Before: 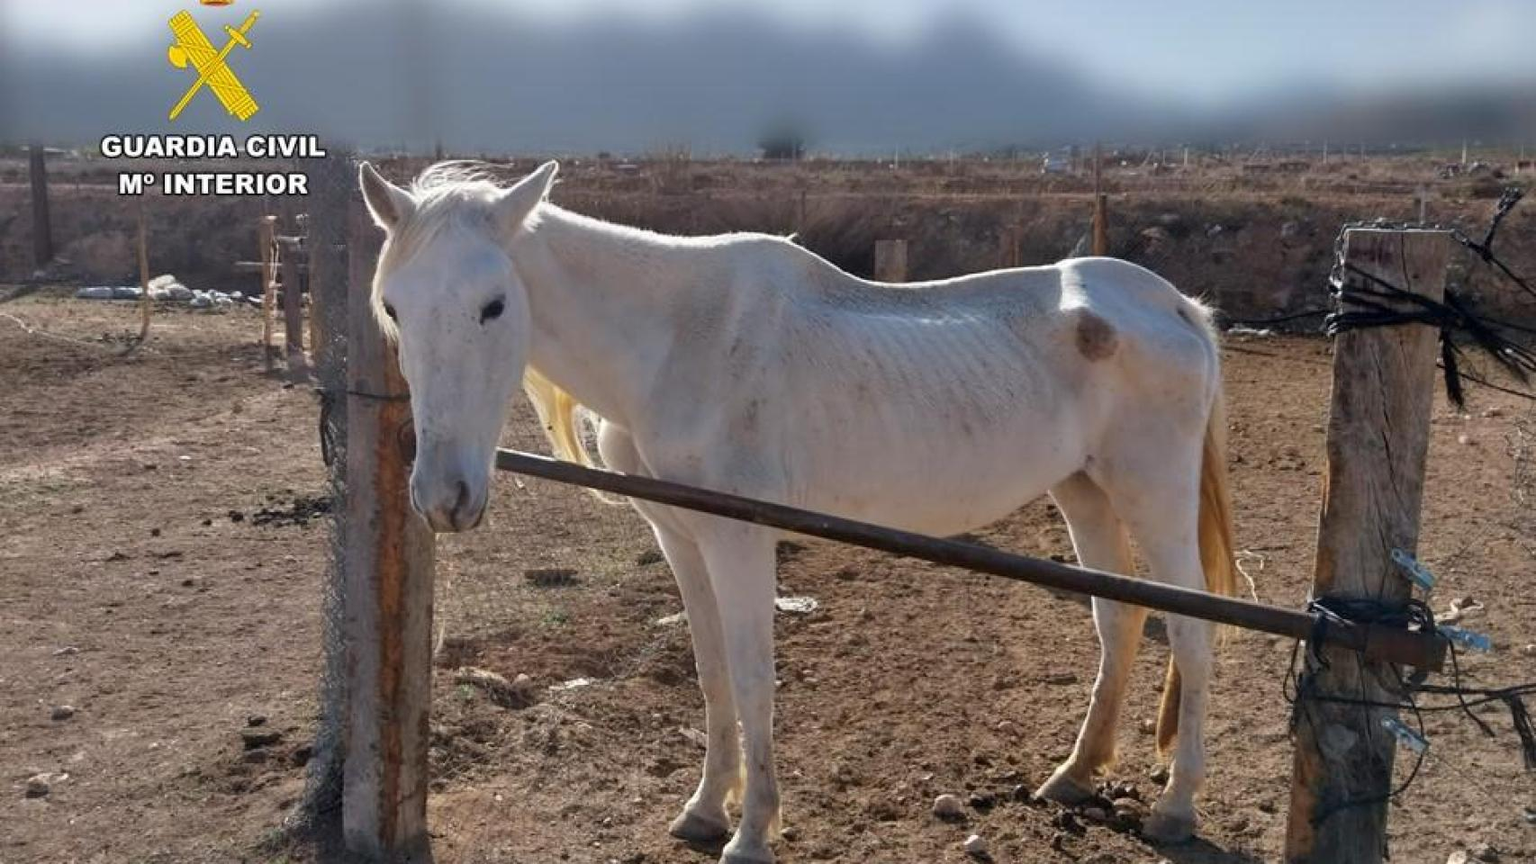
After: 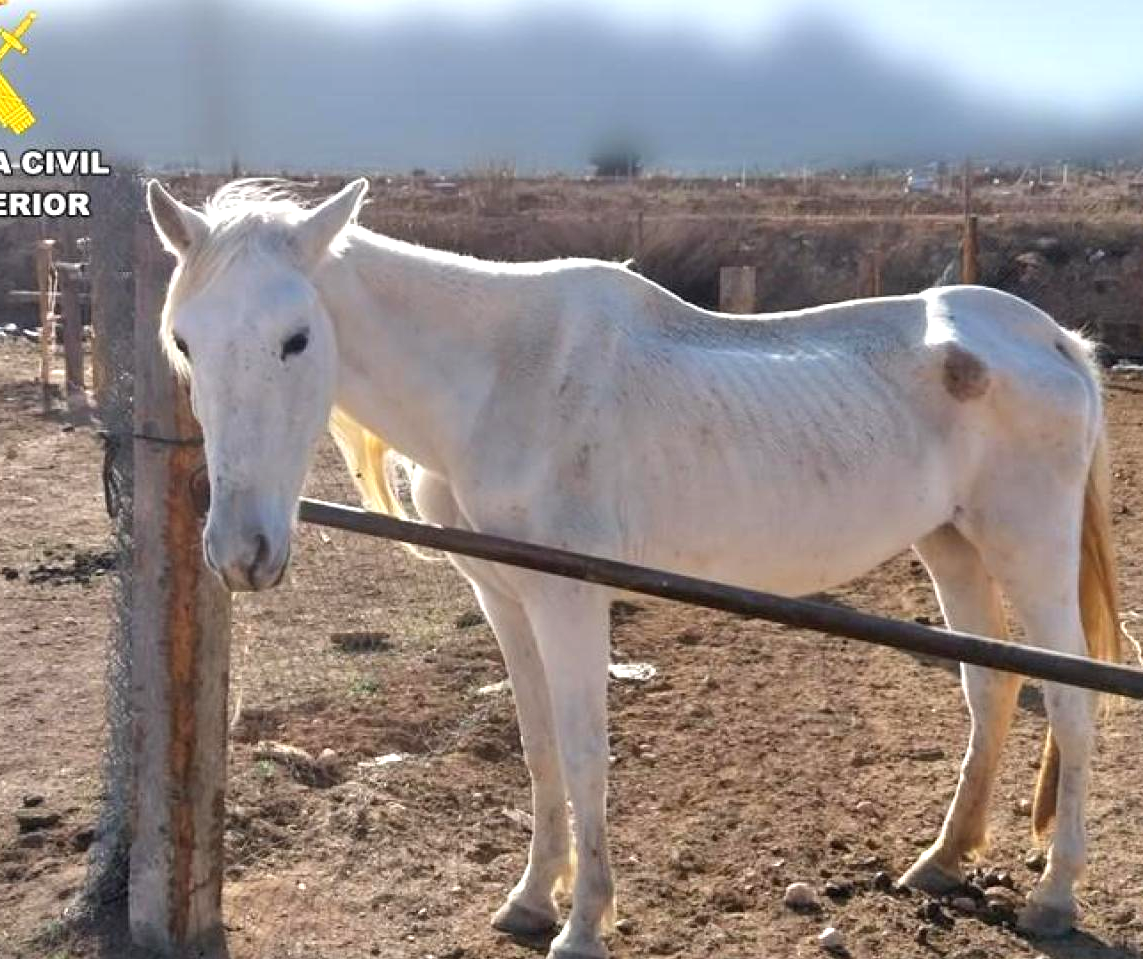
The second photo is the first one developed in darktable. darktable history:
exposure: black level correction 0, exposure 0.7 EV, compensate highlight preservation false
crop and rotate: left 14.845%, right 18.111%
